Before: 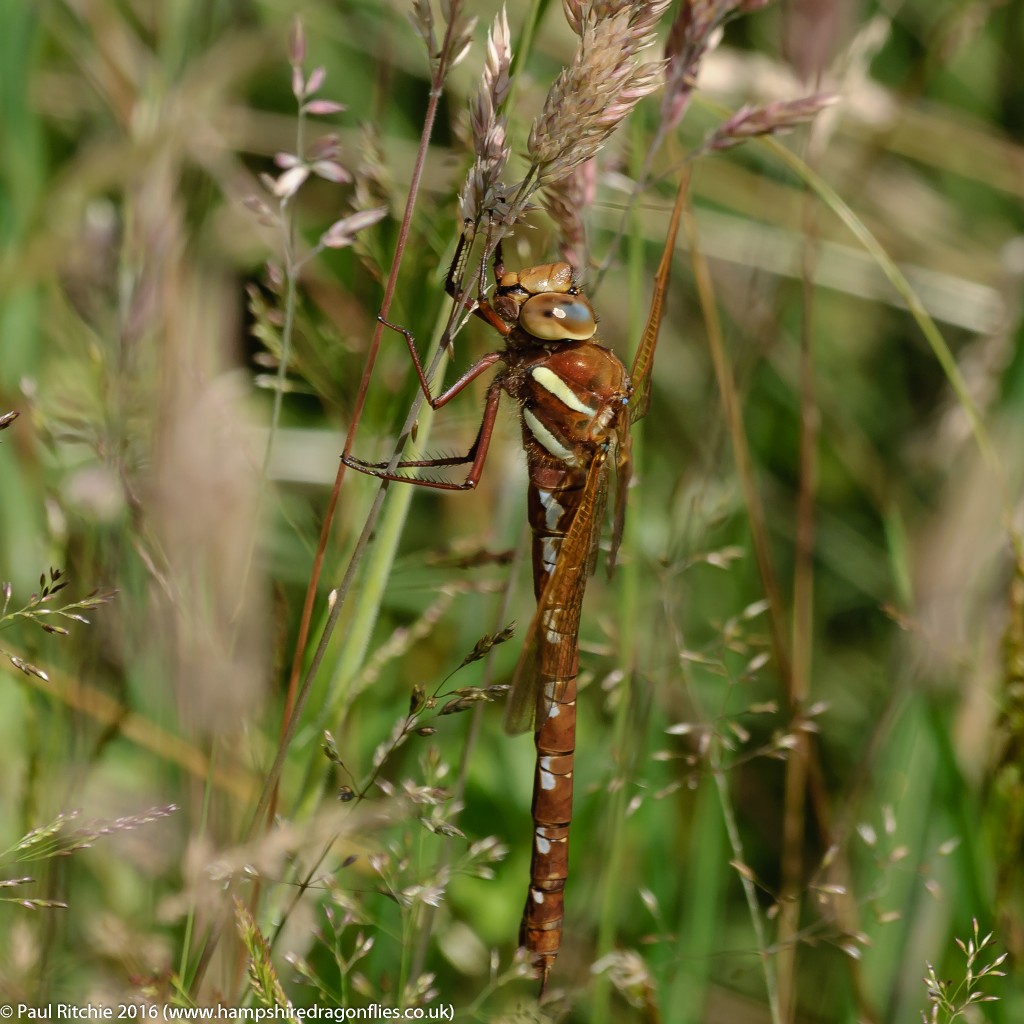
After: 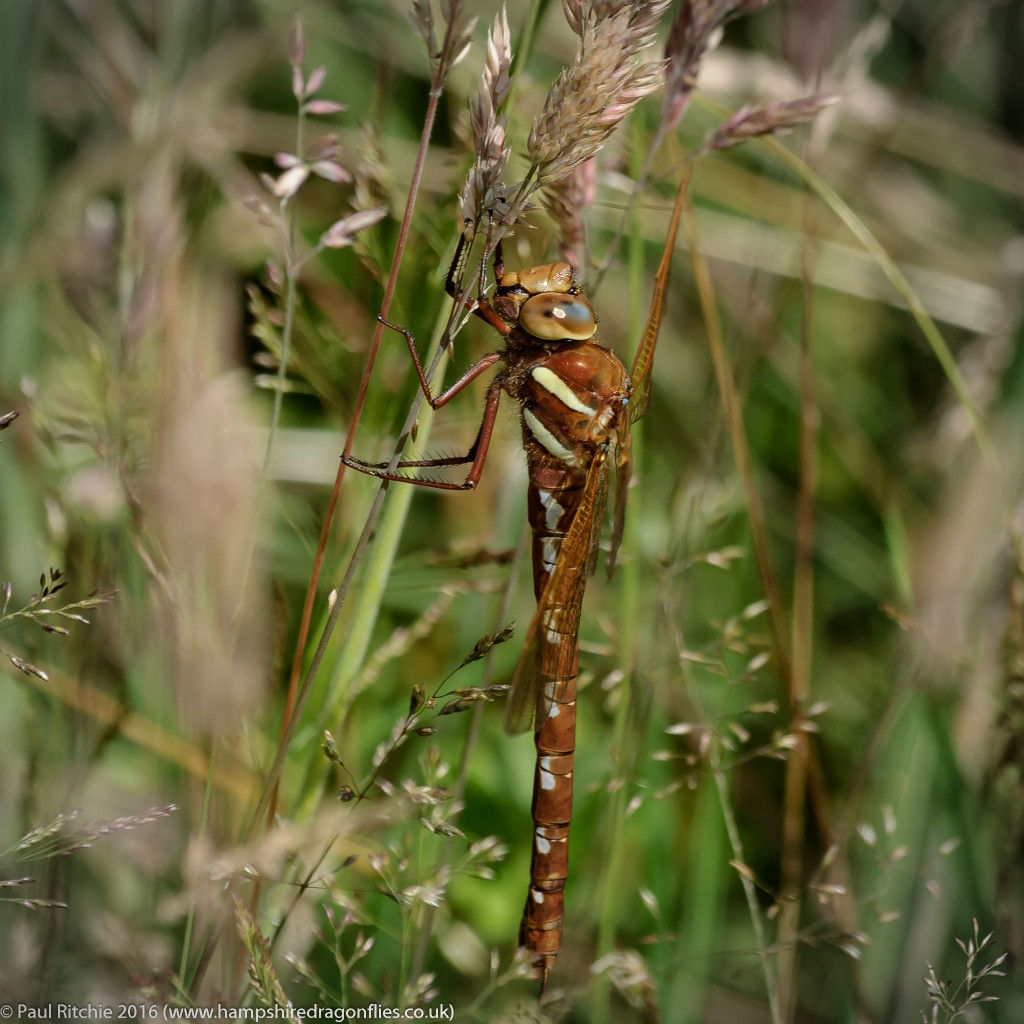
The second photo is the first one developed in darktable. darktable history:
local contrast: highlights 62%, shadows 111%, detail 107%, midtone range 0.522
shadows and highlights: shadows 35.15, highlights -35.18, soften with gaussian
vignetting: automatic ratio true
